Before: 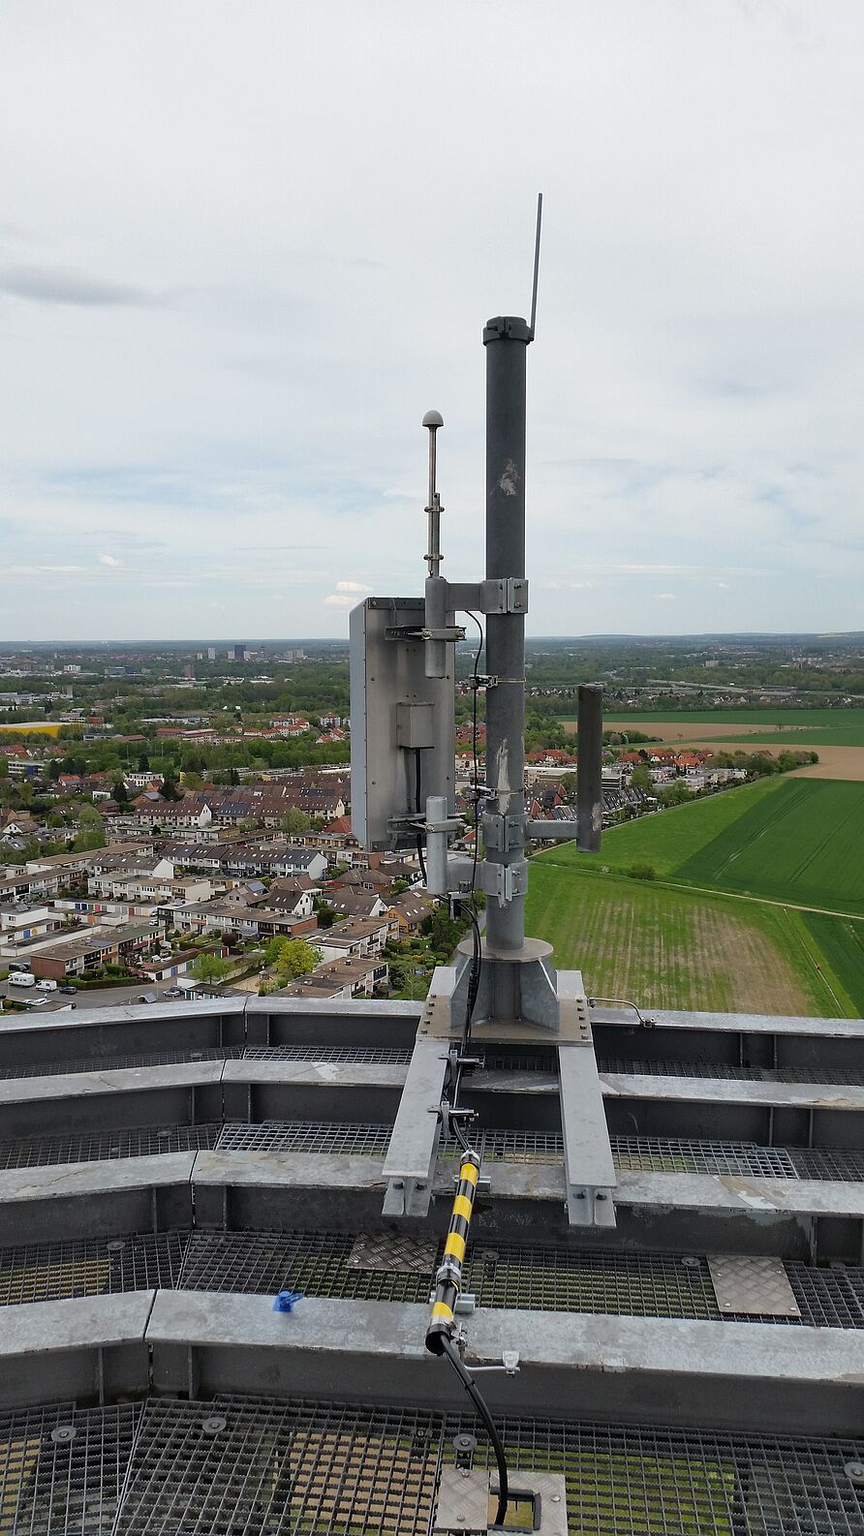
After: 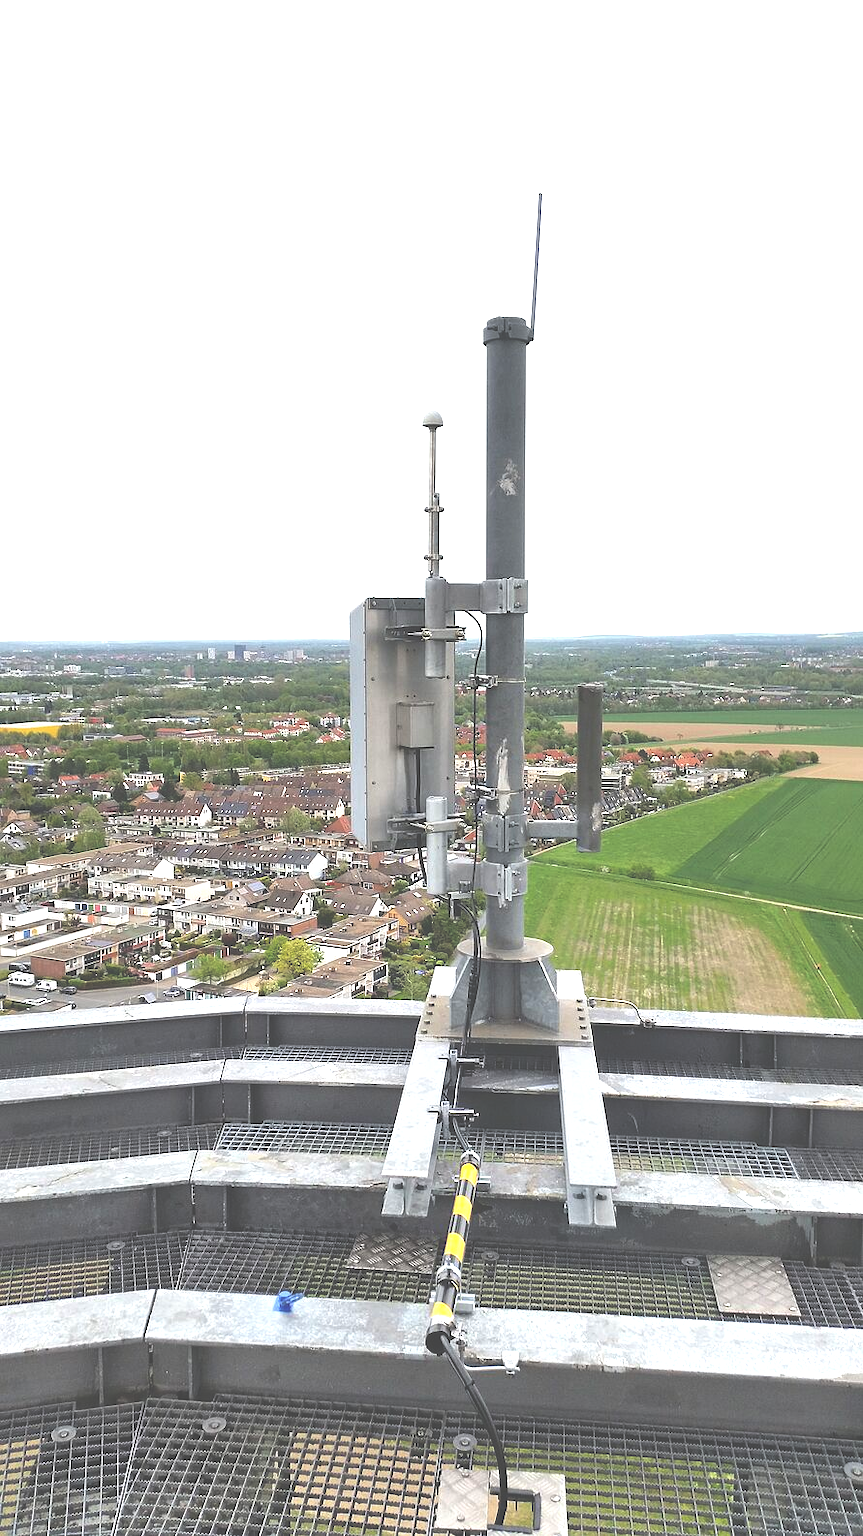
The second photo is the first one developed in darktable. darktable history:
base curve: preserve colors none
white balance: emerald 1
exposure: black level correction -0.023, exposure 1.397 EV, compensate highlight preservation false
